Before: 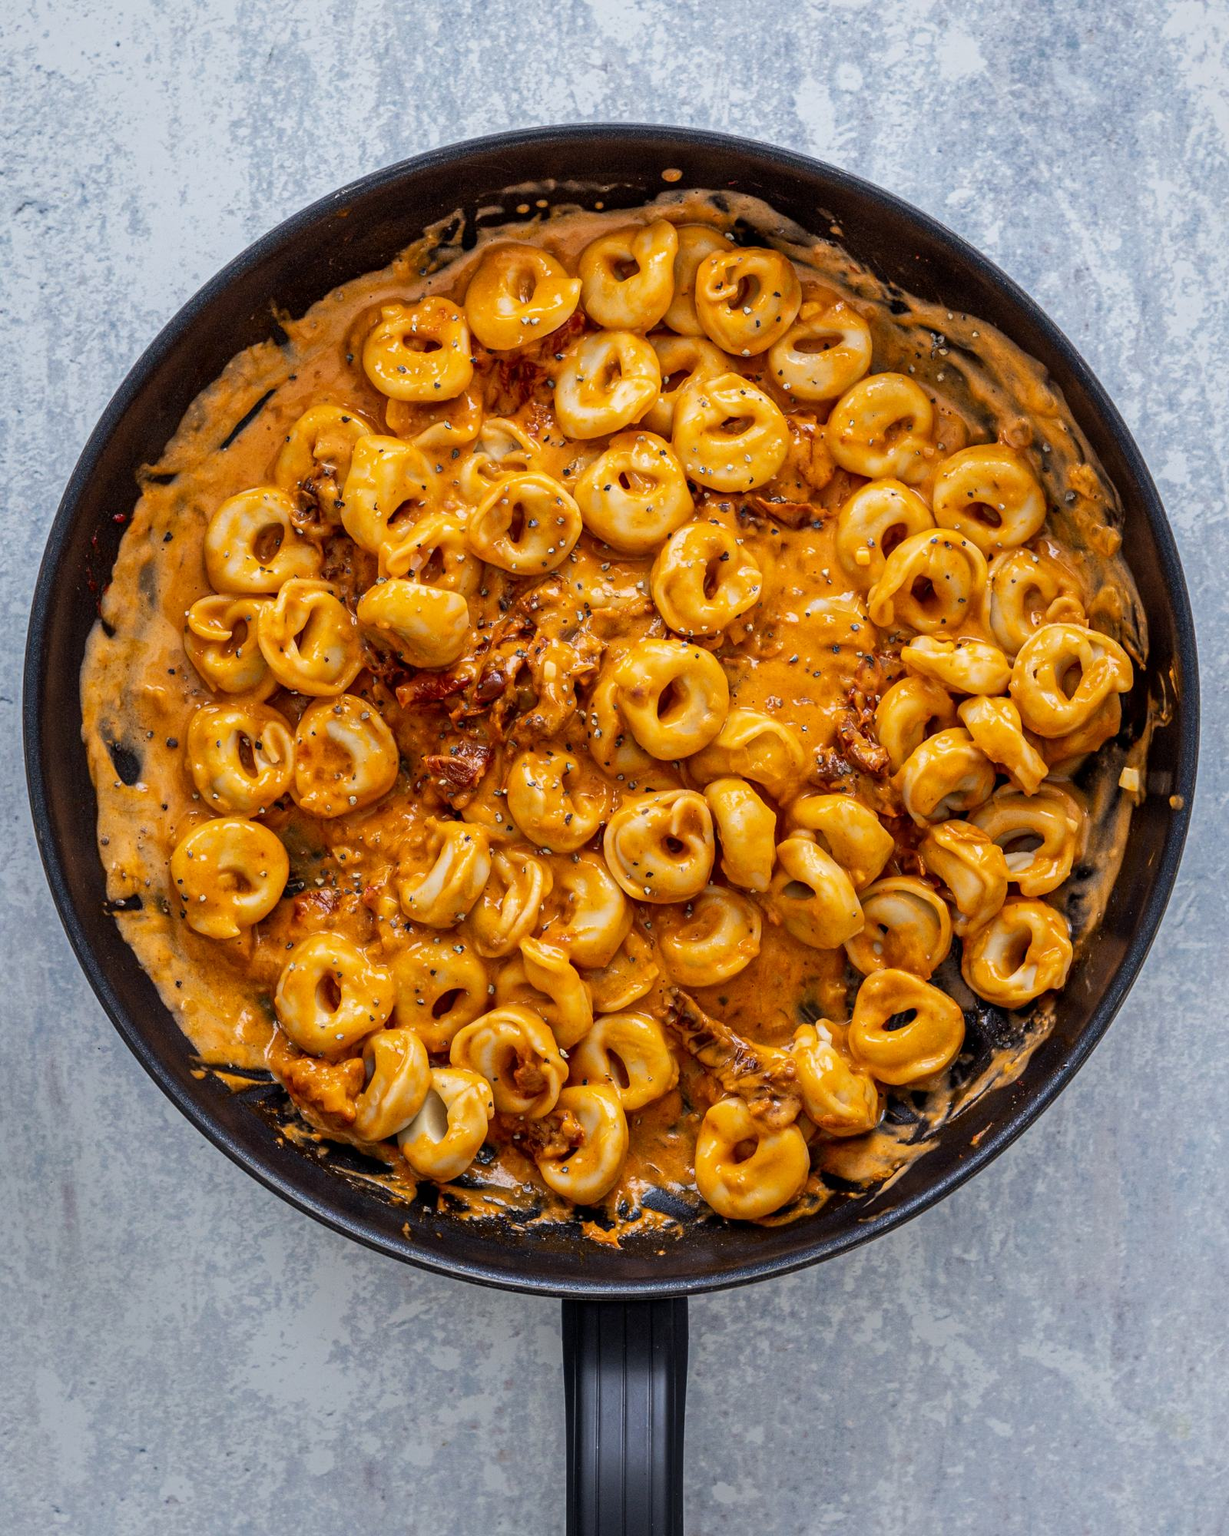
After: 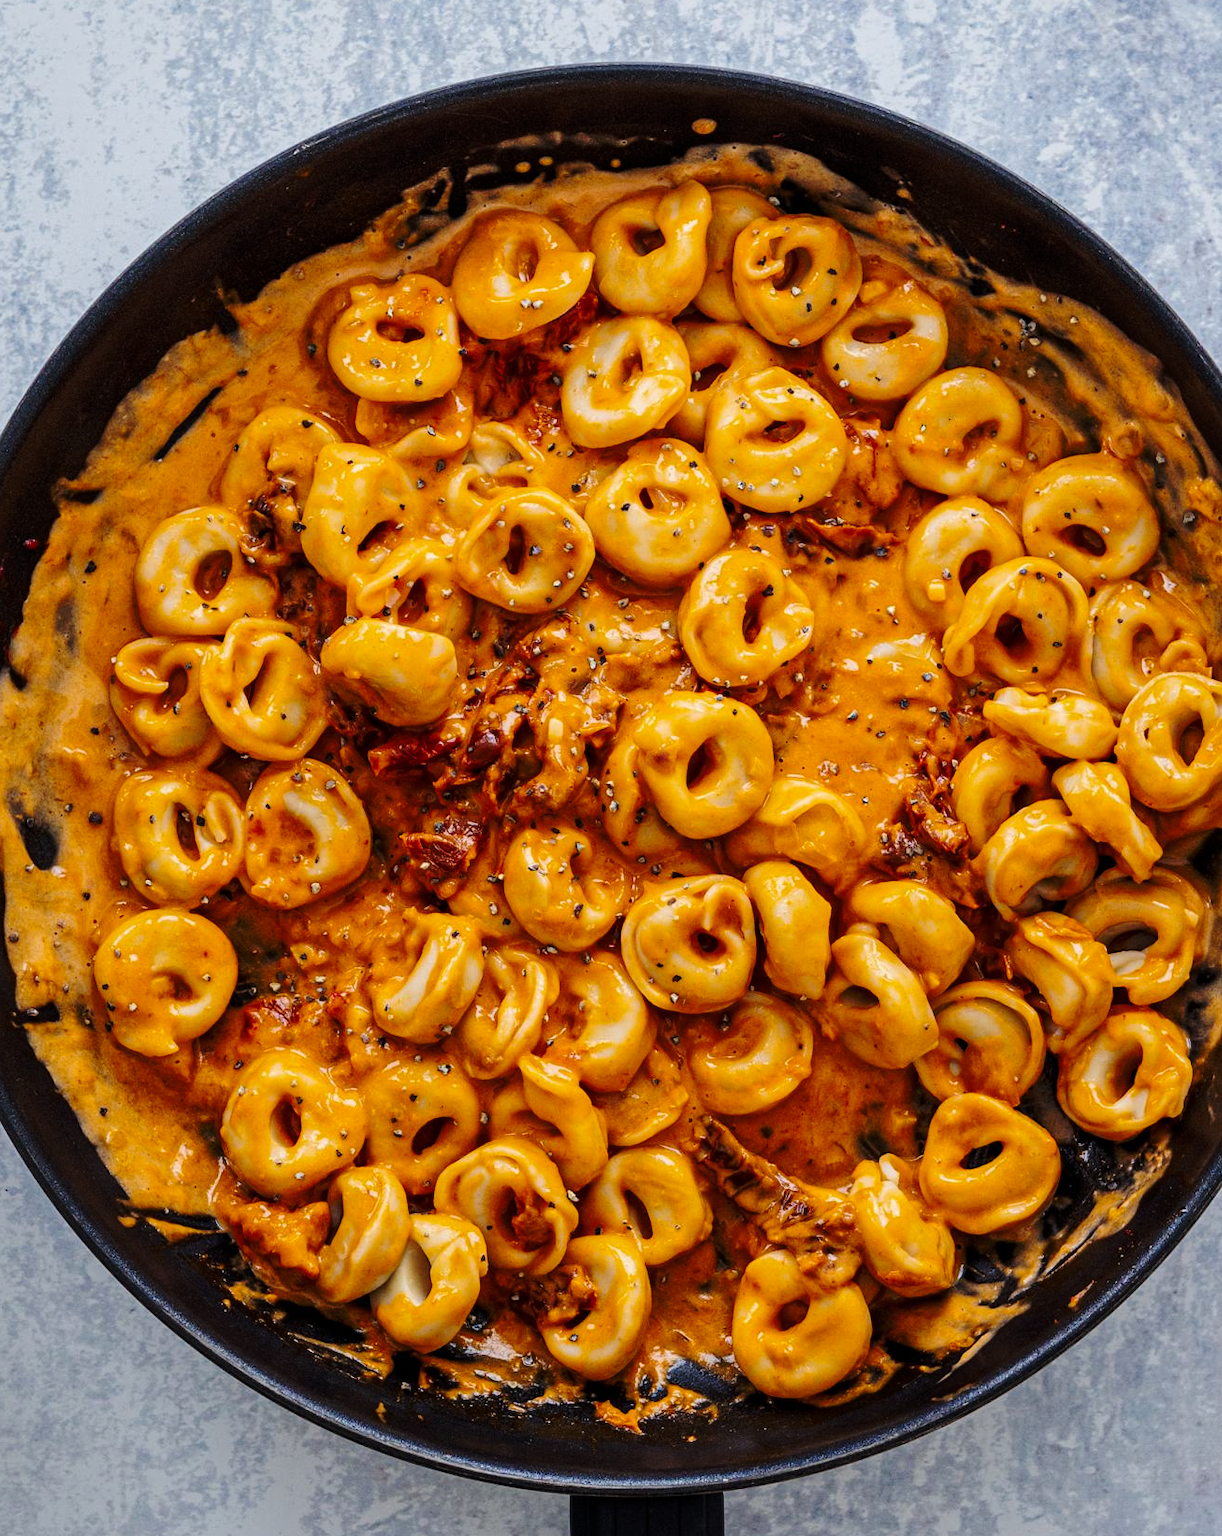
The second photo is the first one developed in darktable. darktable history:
base curve: curves: ch0 [(0, 0) (0.073, 0.04) (0.157, 0.139) (0.492, 0.492) (0.758, 0.758) (1, 1)], preserve colors none
crop and rotate: left 7.658%, top 4.691%, right 10.595%, bottom 13.179%
